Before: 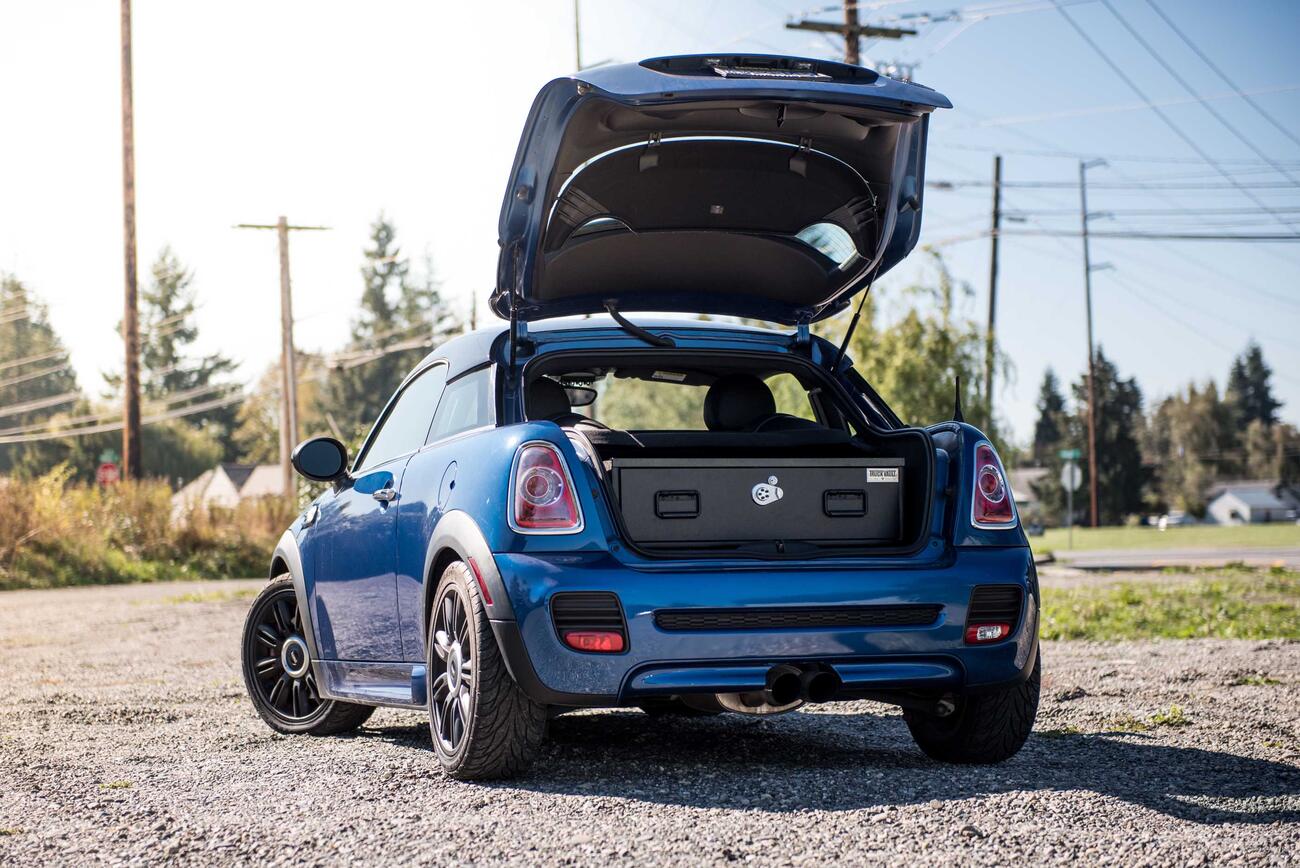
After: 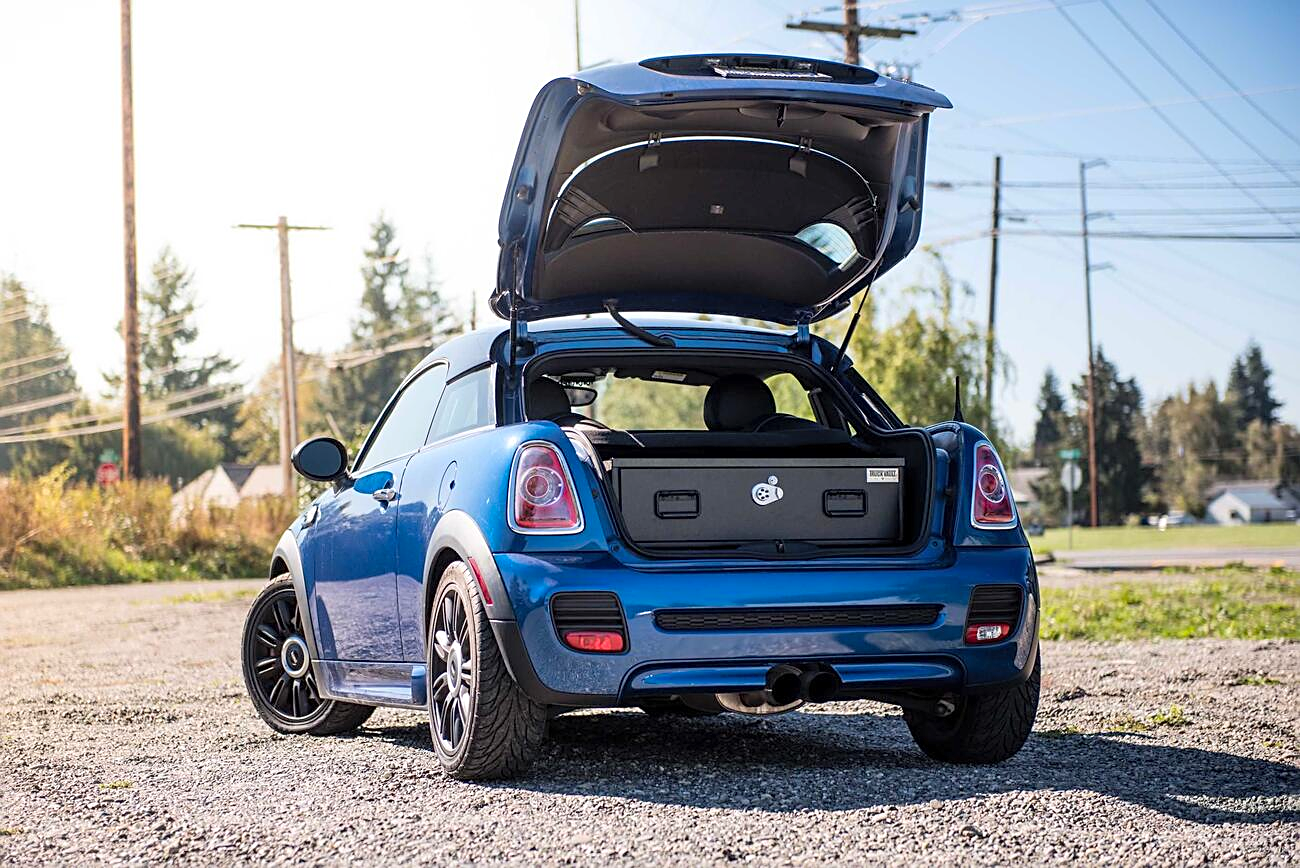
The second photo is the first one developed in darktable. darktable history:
sharpen: on, module defaults
contrast brightness saturation: brightness 0.09, saturation 0.19
